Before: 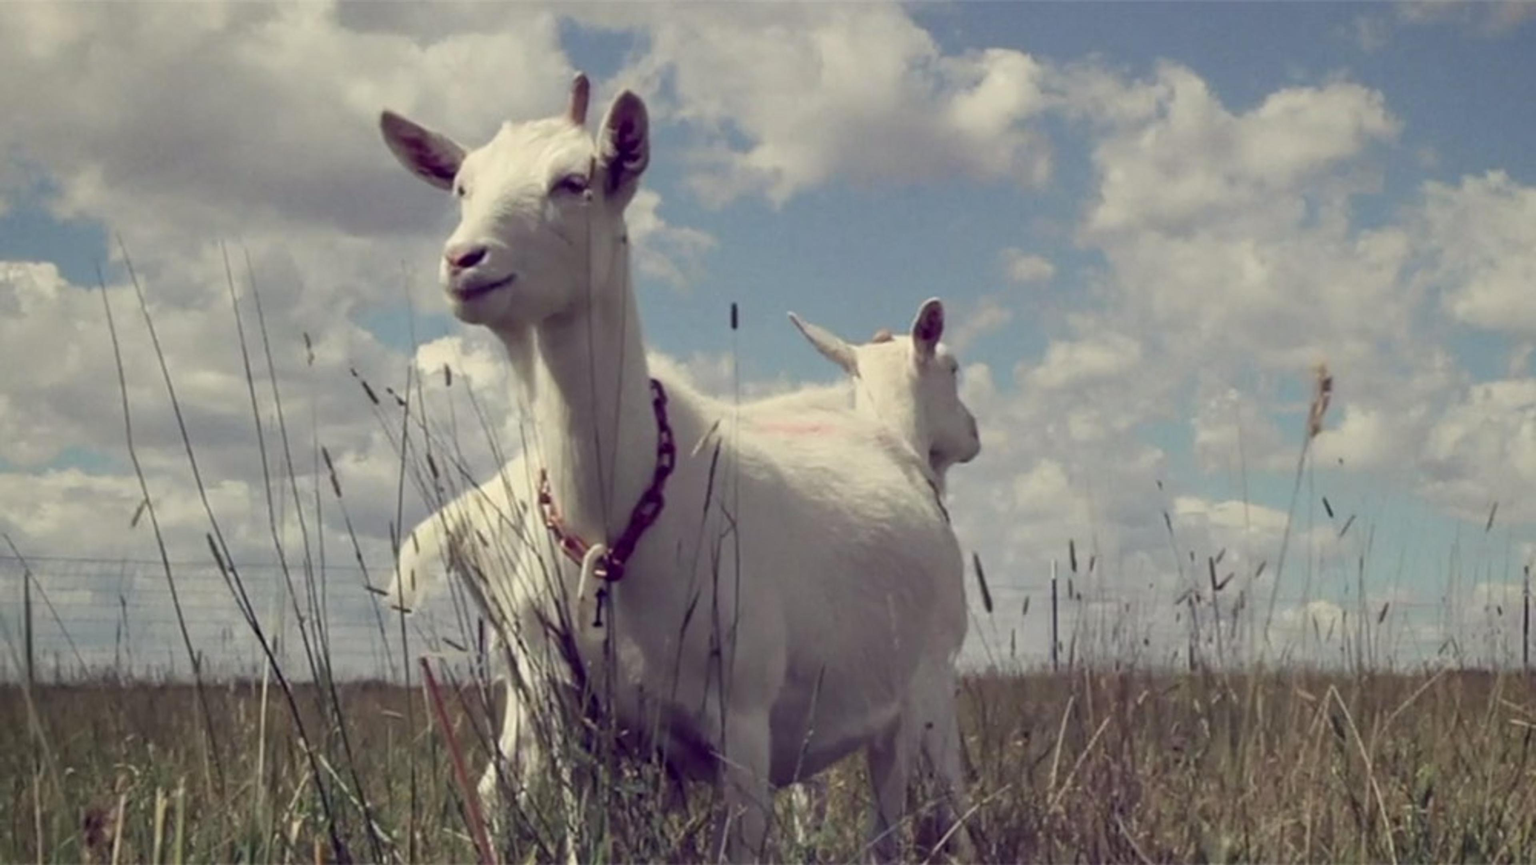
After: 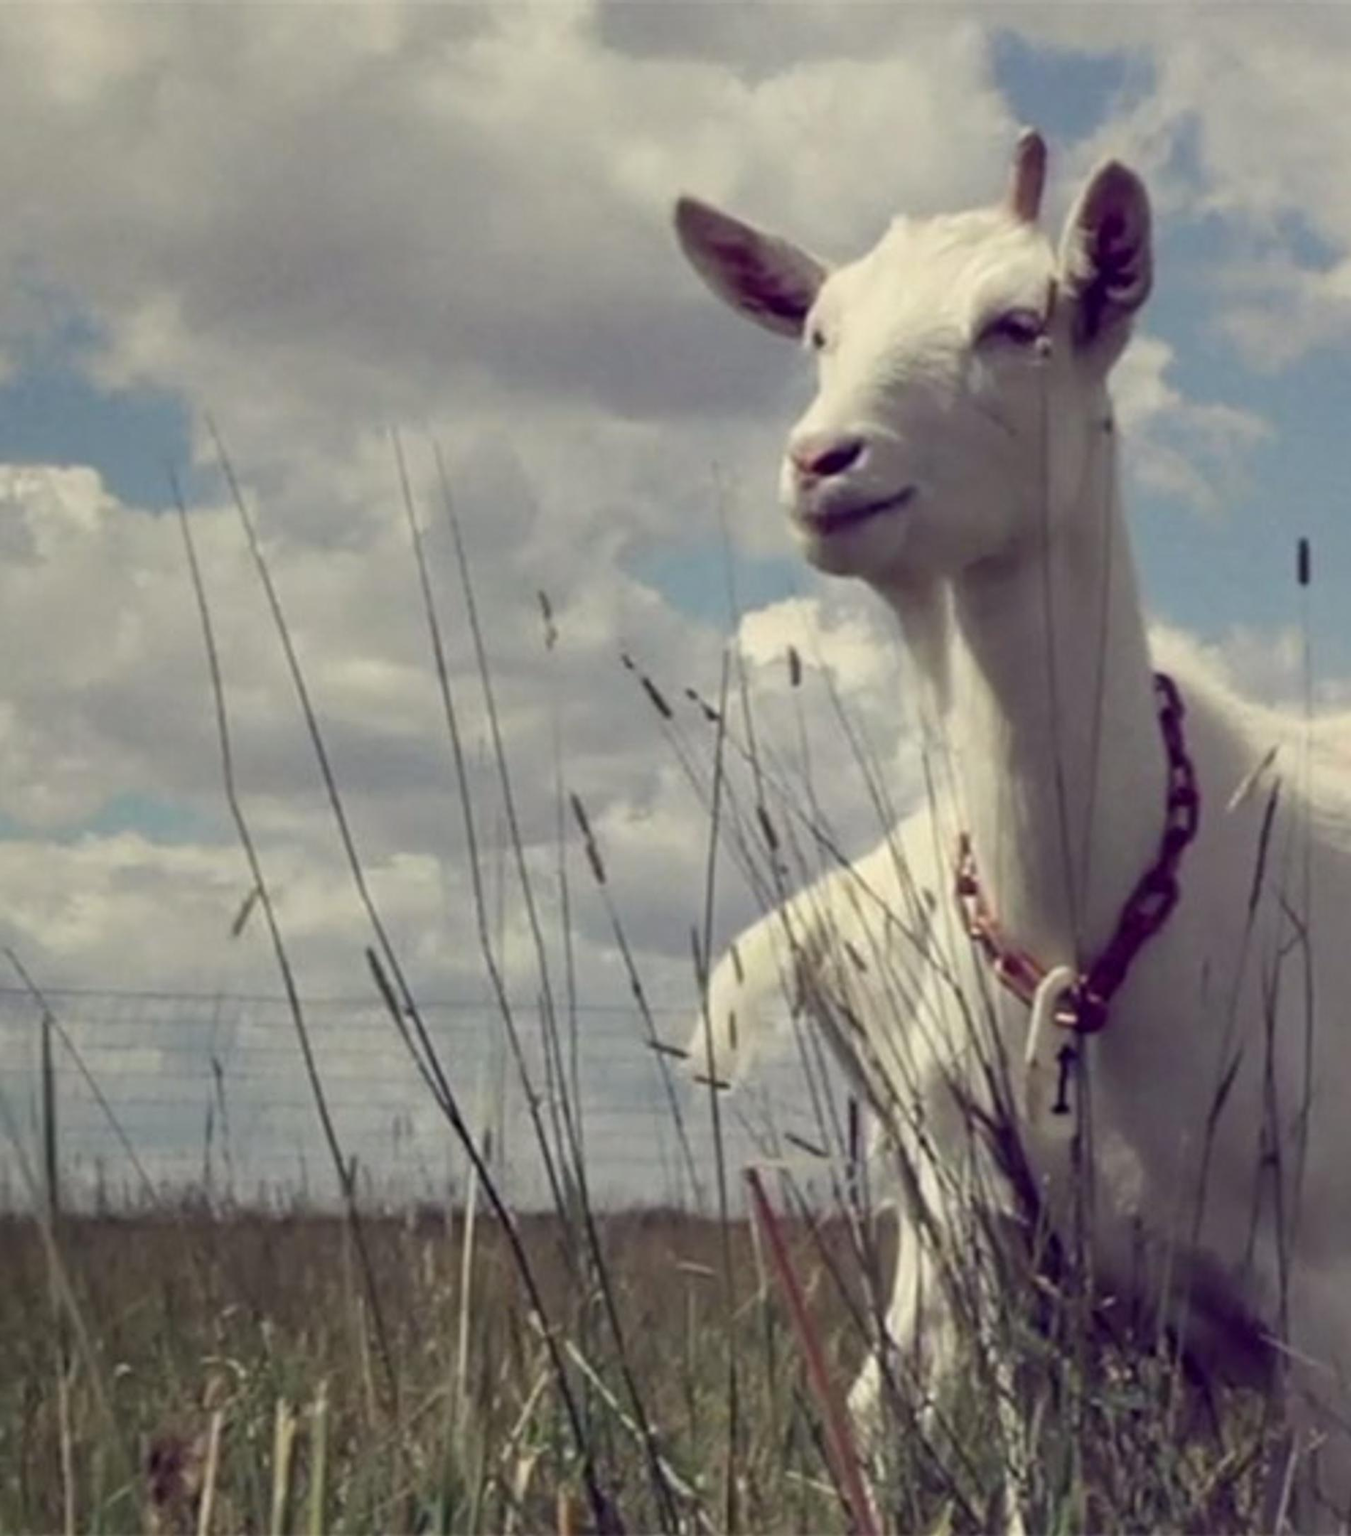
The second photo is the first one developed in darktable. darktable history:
crop and rotate: left 0.052%, top 0%, right 50.398%
